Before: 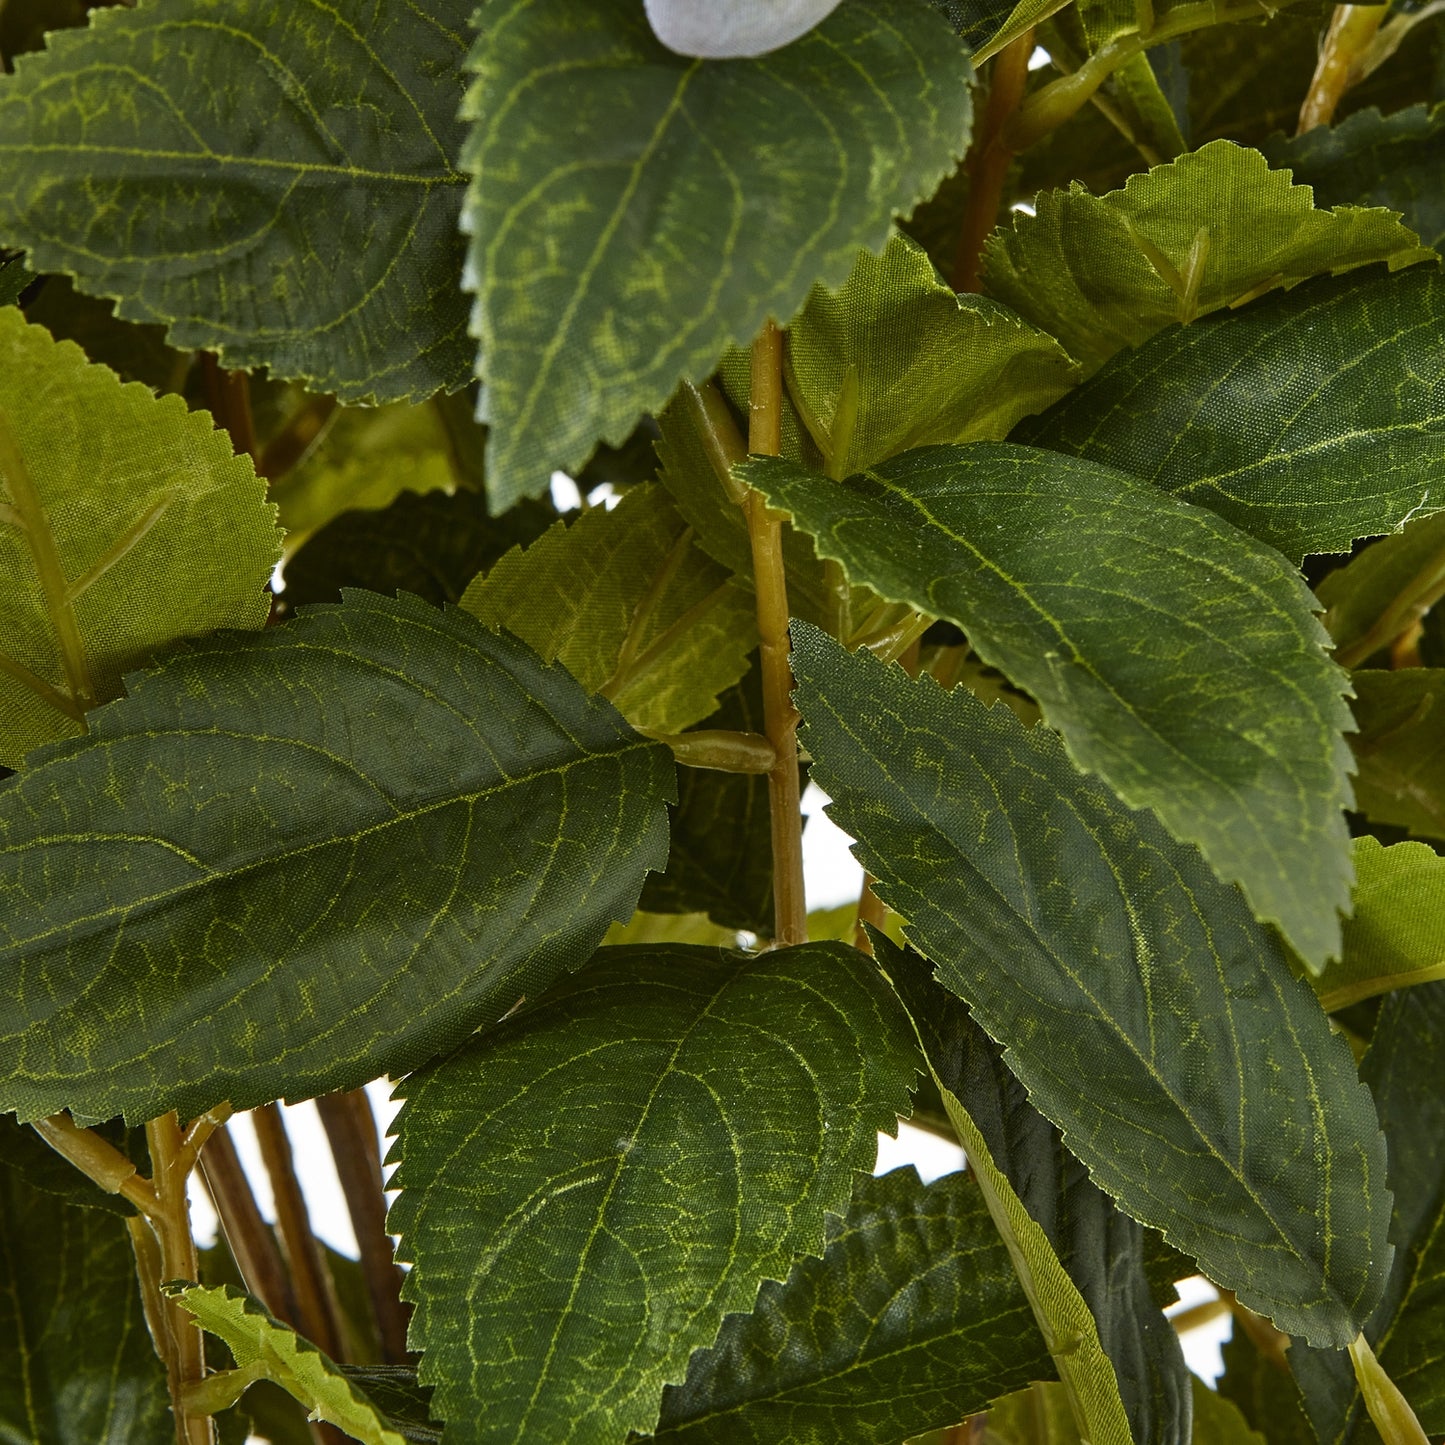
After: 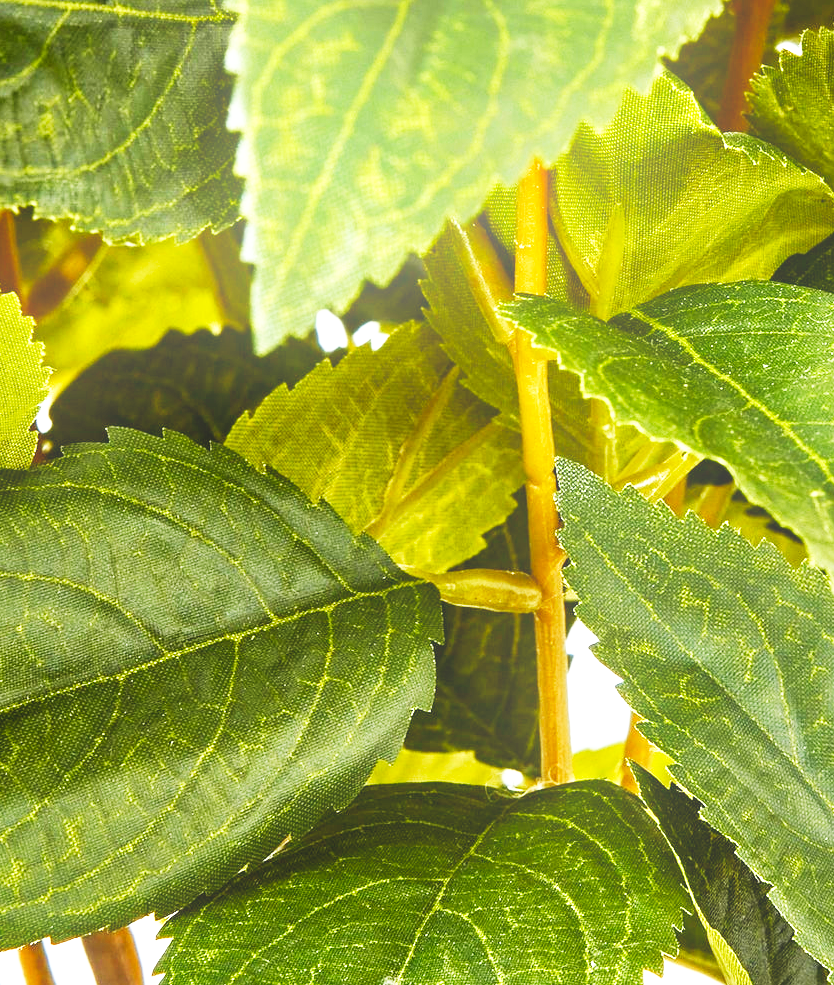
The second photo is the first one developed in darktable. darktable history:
exposure: black level correction 0.001, exposure 0.955 EV, compensate exposure bias true, compensate highlight preservation false
crop: left 16.202%, top 11.208%, right 26.045%, bottom 20.557%
base curve: curves: ch0 [(0, 0) (0.007, 0.004) (0.027, 0.03) (0.046, 0.07) (0.207, 0.54) (0.442, 0.872) (0.673, 0.972) (1, 1)], preserve colors none
bloom: on, module defaults
